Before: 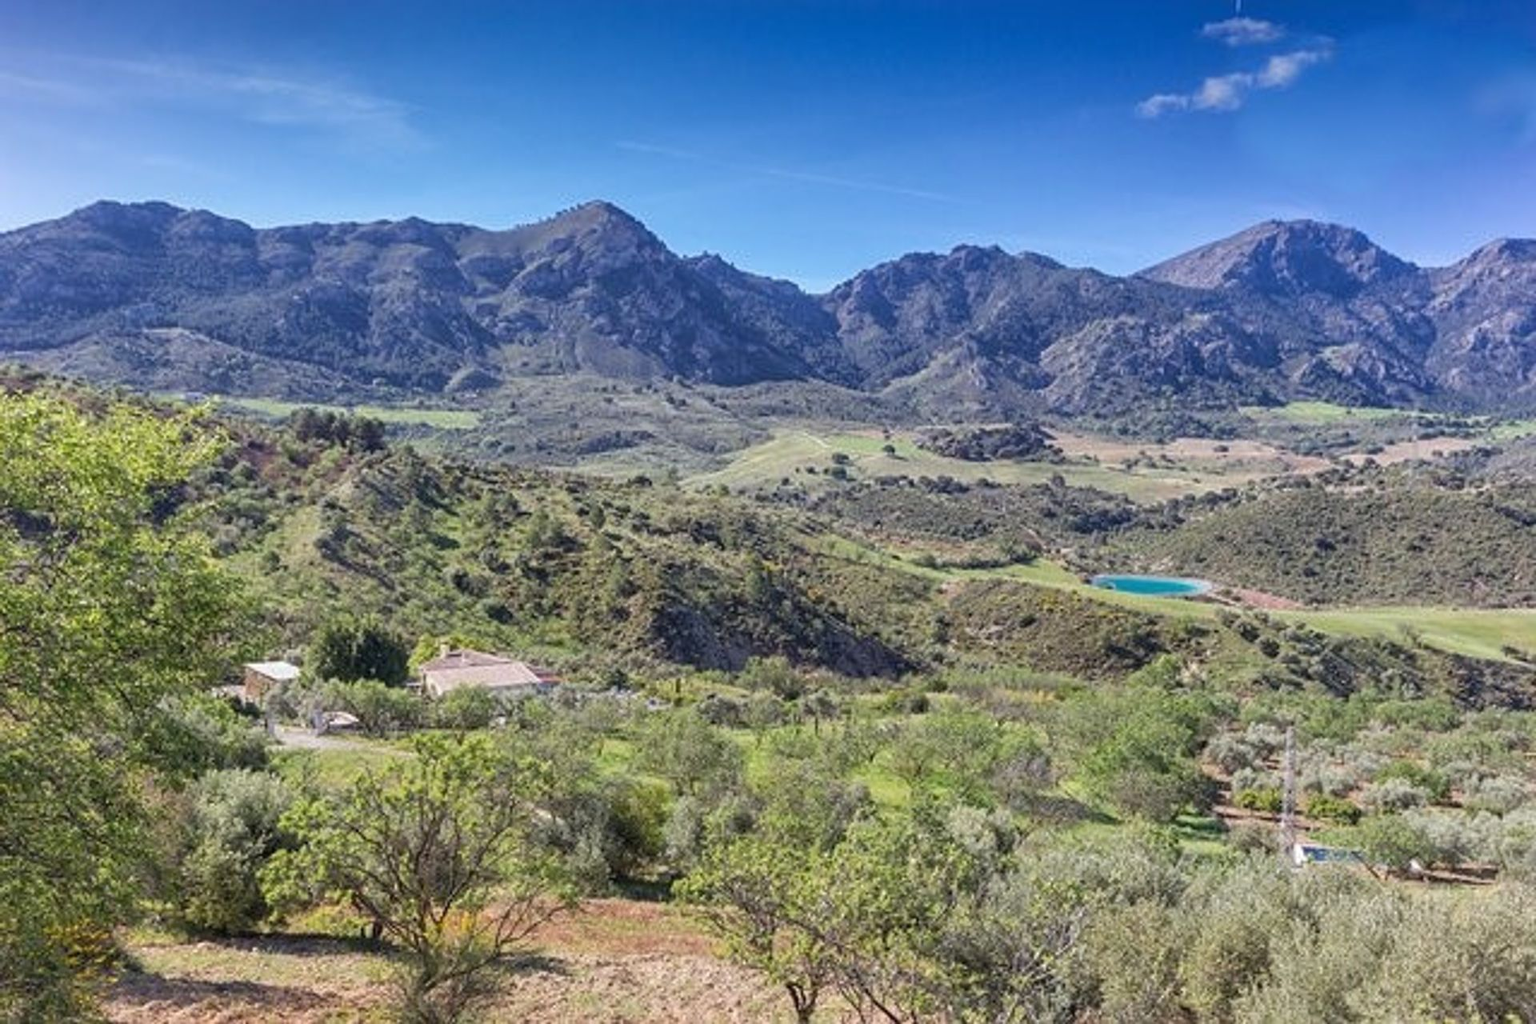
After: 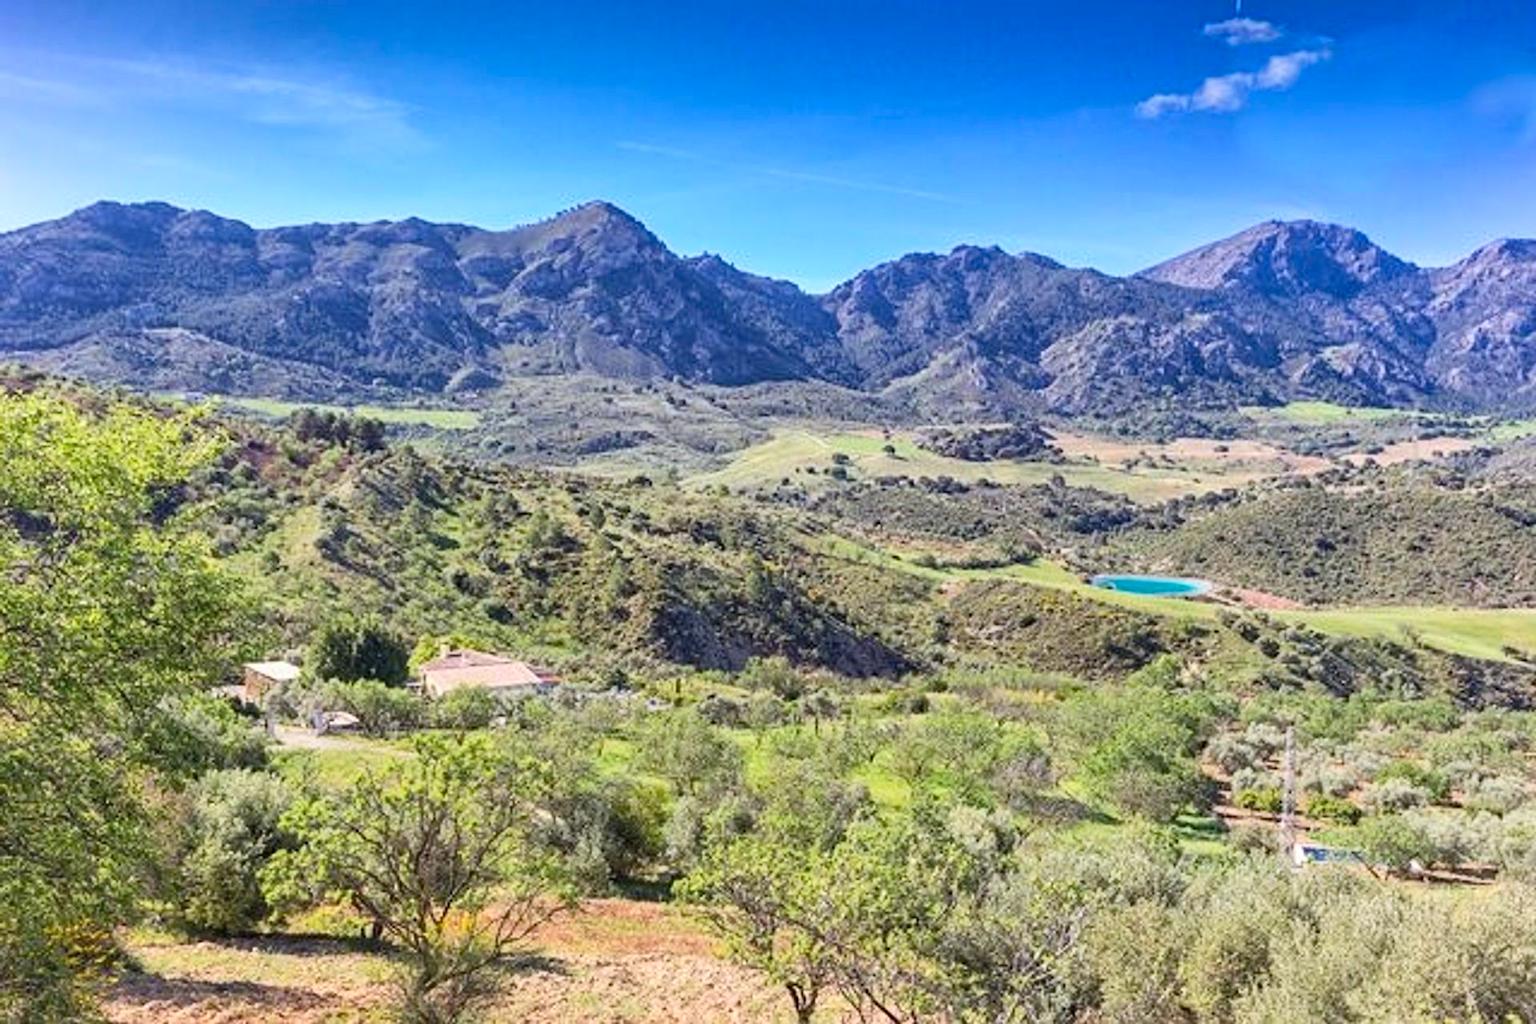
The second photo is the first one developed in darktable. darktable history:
contrast brightness saturation: contrast 0.2, brightness 0.16, saturation 0.22
haze removal: compatibility mode true, adaptive false
